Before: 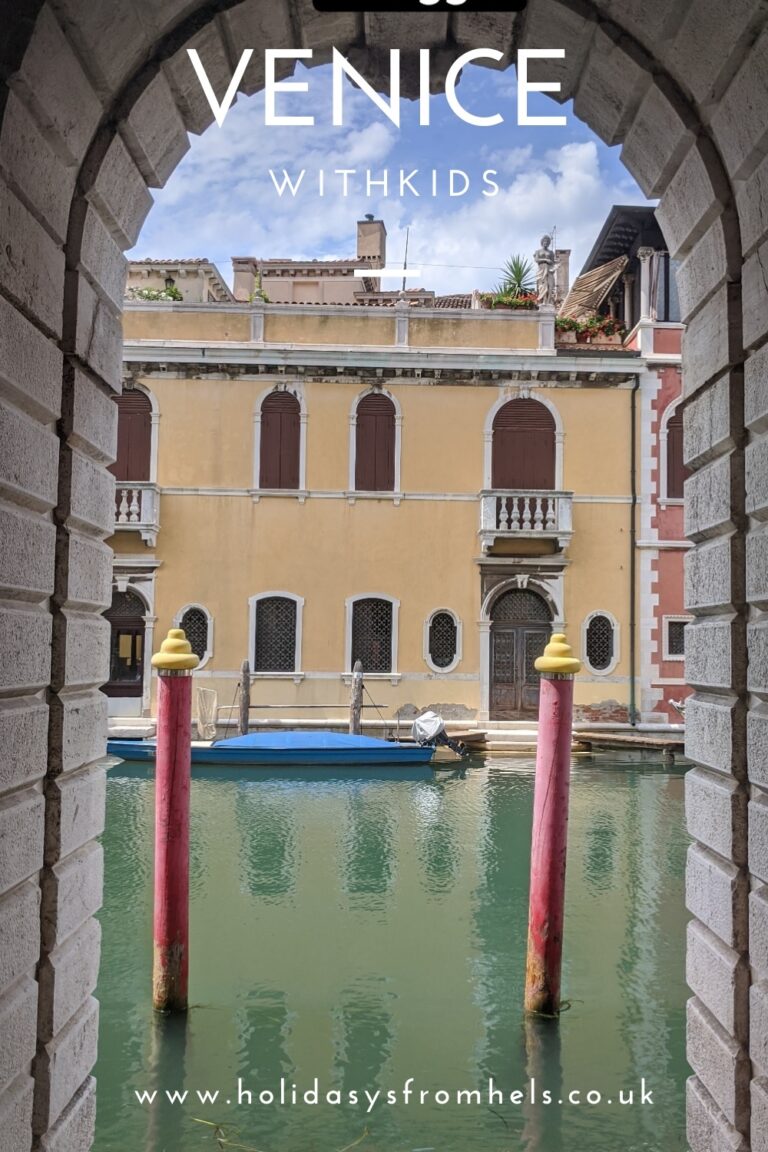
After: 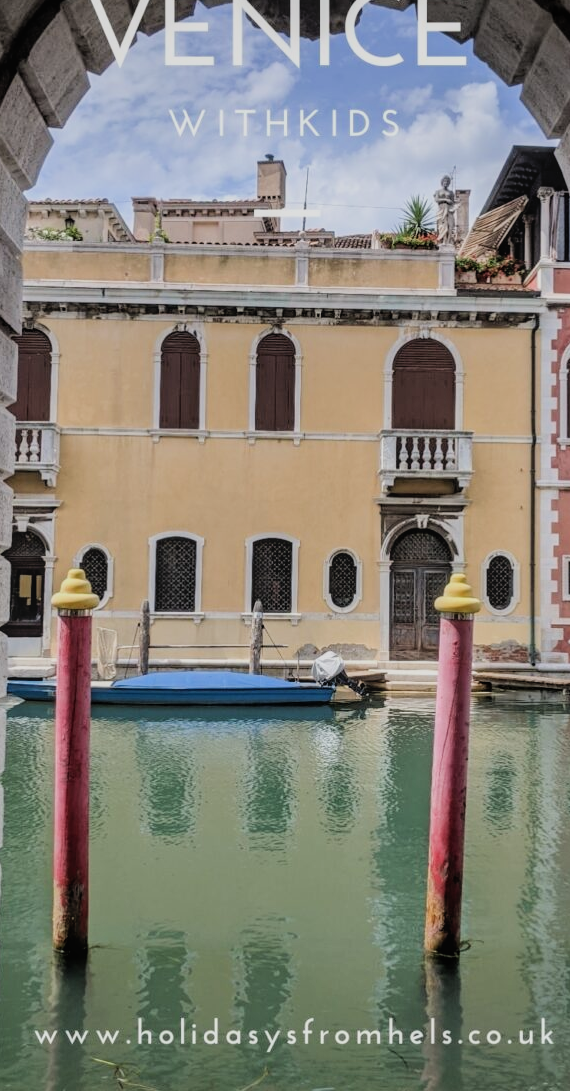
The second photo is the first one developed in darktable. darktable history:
local contrast: detail 110%
filmic rgb: black relative exposure -5 EV, hardness 2.88, contrast 1.2
crop and rotate: left 13.15%, top 5.251%, right 12.609%
